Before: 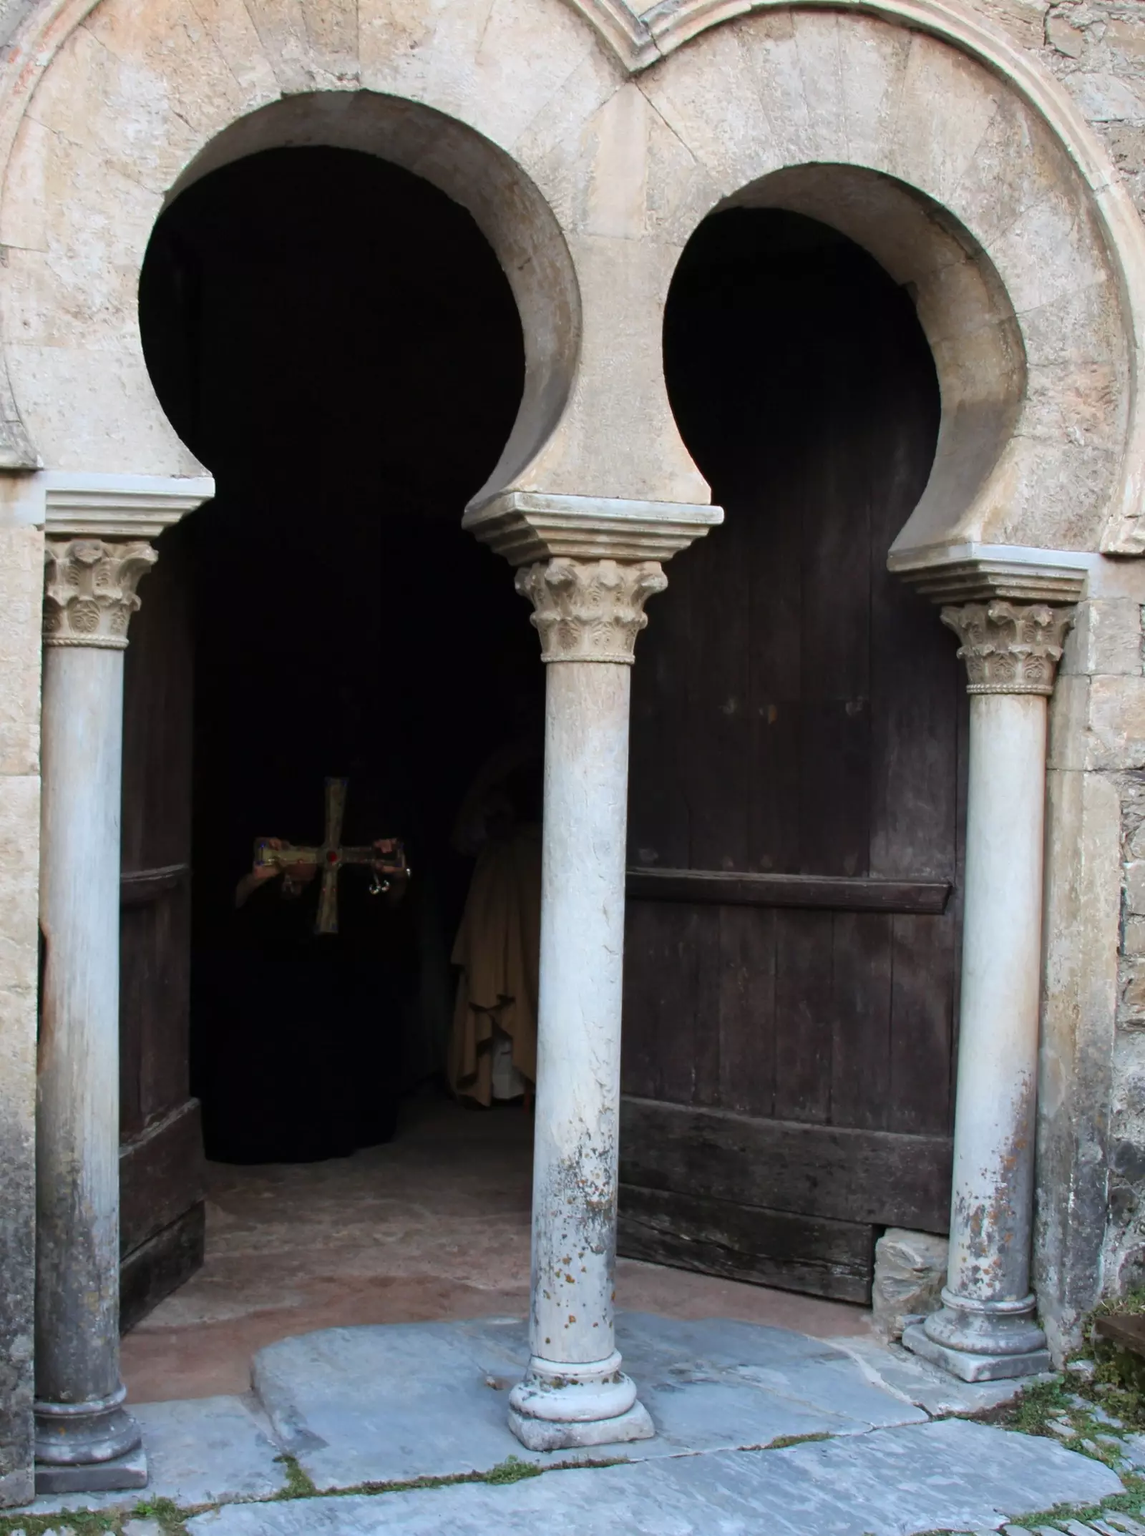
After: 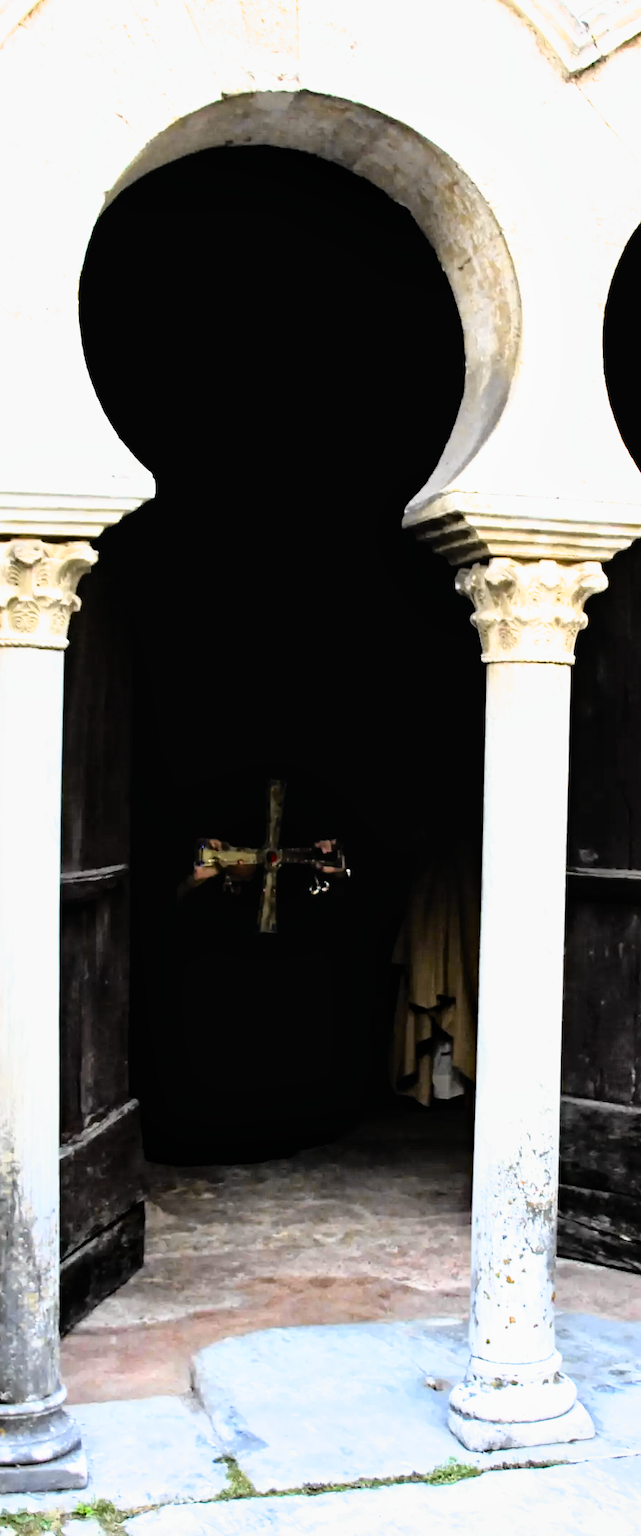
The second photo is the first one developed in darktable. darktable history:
tone curve: curves: ch0 [(0, 0.013) (0.129, 0.1) (0.327, 0.382) (0.489, 0.573) (0.66, 0.748) (0.858, 0.926) (1, 0.977)]; ch1 [(0, 0) (0.353, 0.344) (0.45, 0.46) (0.498, 0.498) (0.521, 0.512) (0.563, 0.559) (0.592, 0.585) (0.647, 0.68) (1, 1)]; ch2 [(0, 0) (0.333, 0.346) (0.375, 0.375) (0.427, 0.44) (0.476, 0.492) (0.511, 0.508) (0.528, 0.533) (0.579, 0.61) (0.612, 0.644) (0.66, 0.715) (1, 1)], color space Lab, independent channels, preserve colors none
filmic rgb: middle gray luminance 8.61%, black relative exposure -6.3 EV, white relative exposure 2.72 EV, threshold 2.94 EV, target black luminance 0%, hardness 4.73, latitude 73.78%, contrast 1.337, shadows ↔ highlights balance 9.72%, enable highlight reconstruction true
local contrast: mode bilateral grid, contrast 21, coarseness 50, detail 119%, midtone range 0.2
tone equalizer: mask exposure compensation -0.493 EV
exposure: black level correction 0, exposure 1.475 EV, compensate highlight preservation false
haze removal: compatibility mode true, adaptive false
crop: left 5.26%, right 38.683%
